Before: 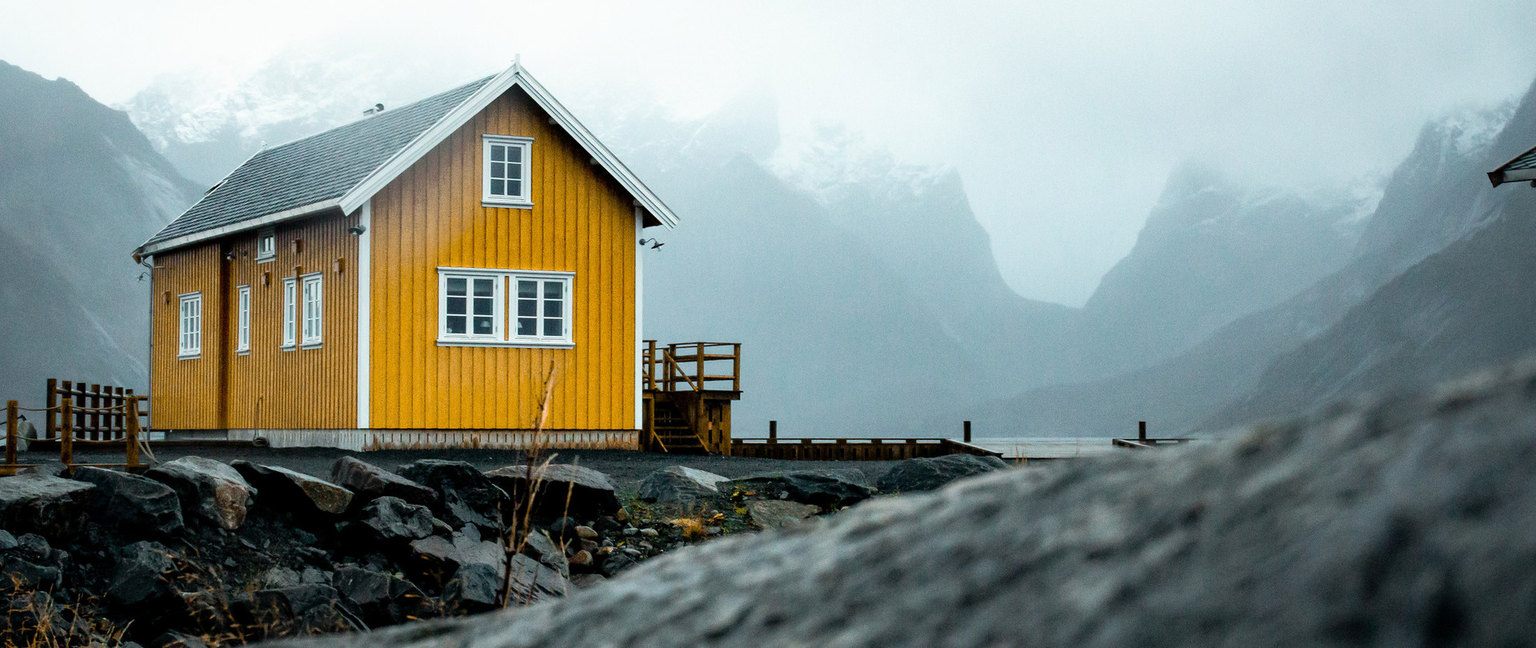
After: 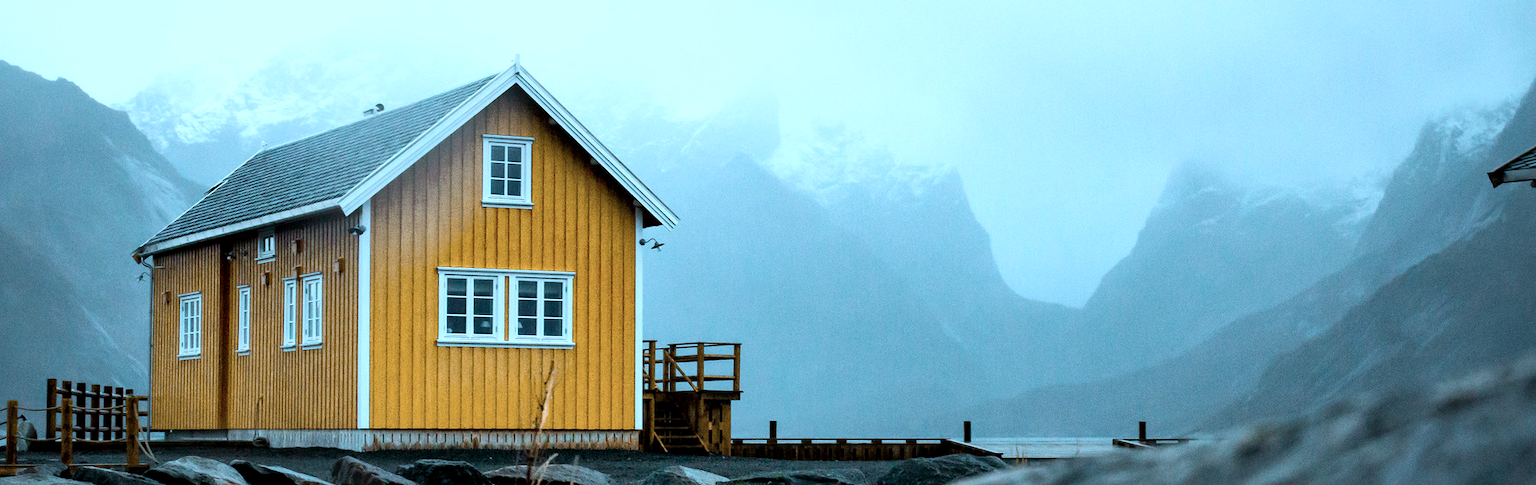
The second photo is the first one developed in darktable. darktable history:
crop: bottom 24.994%
color correction: highlights a* -9.84, highlights b* -21.12
local contrast: mode bilateral grid, contrast 25, coarseness 50, detail 122%, midtone range 0.2
